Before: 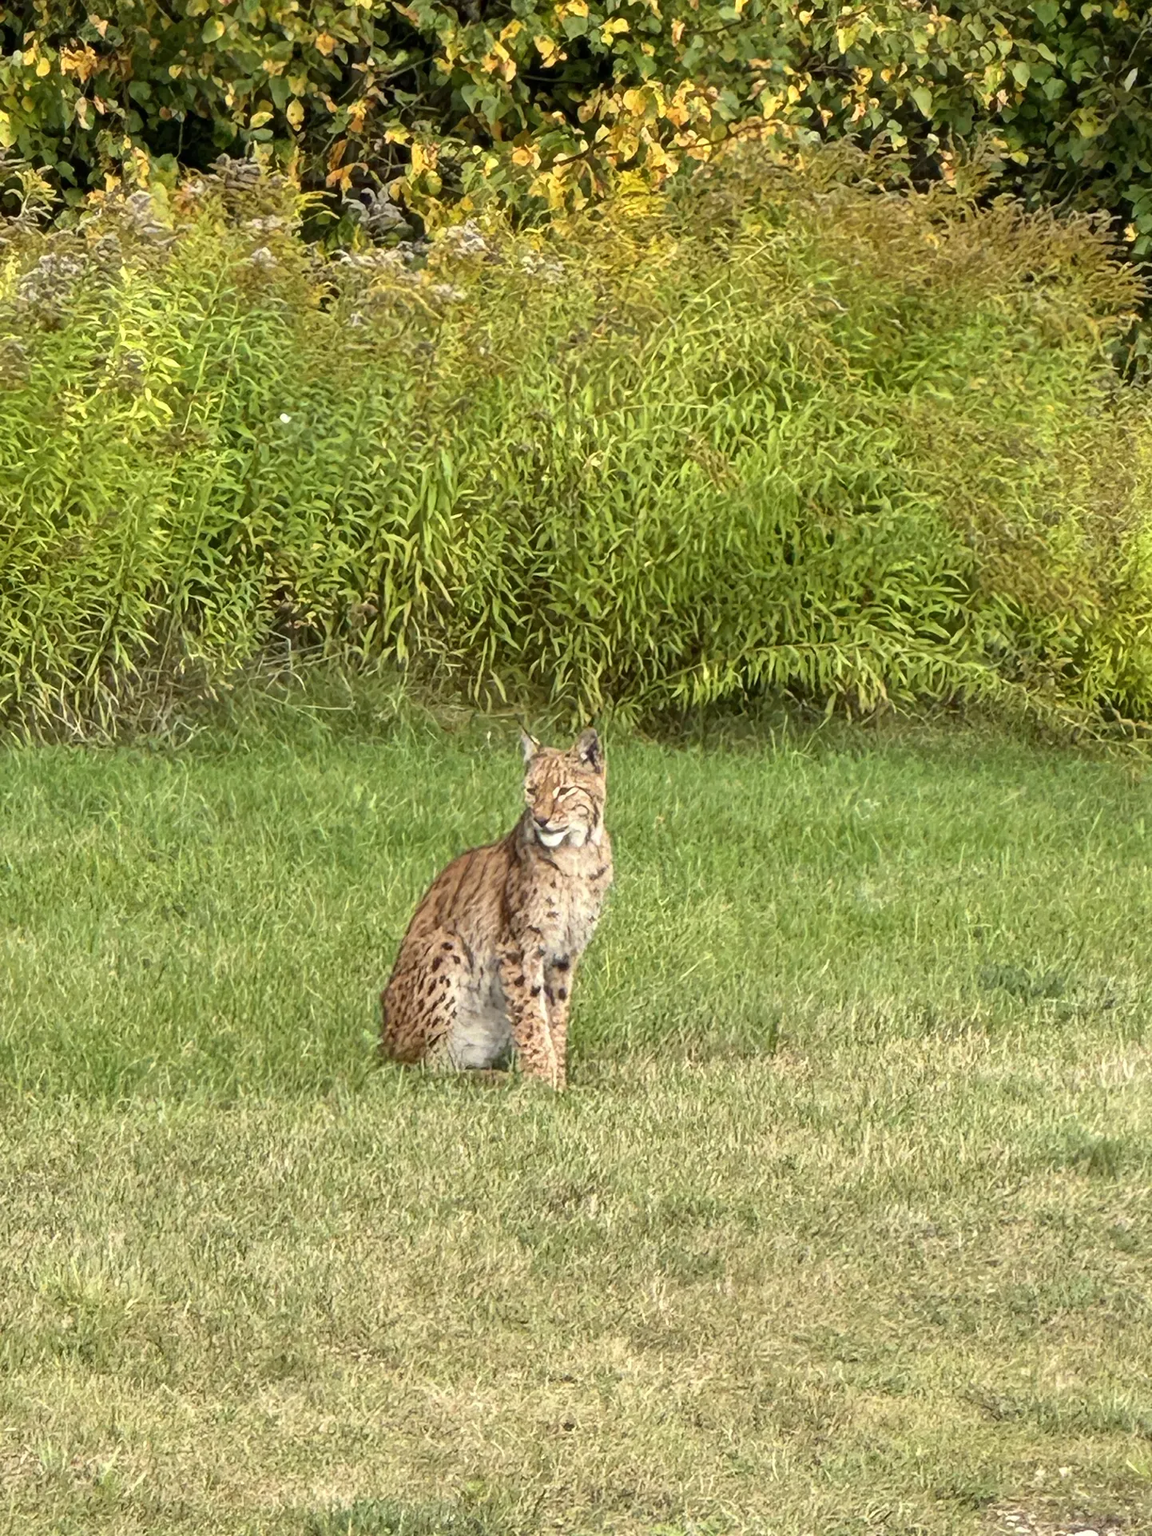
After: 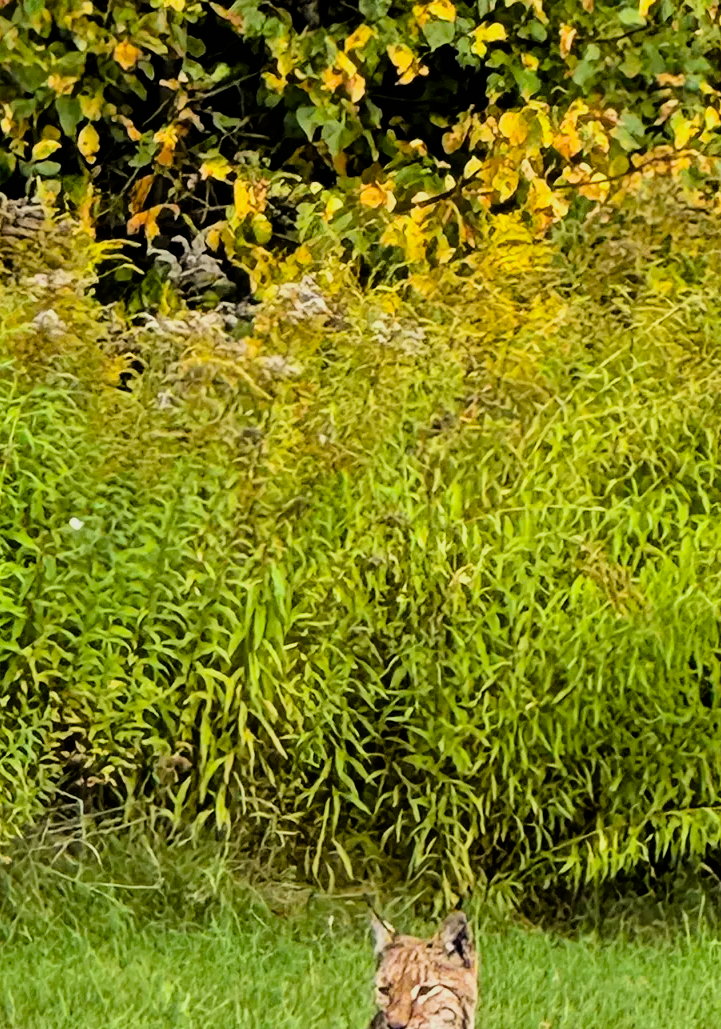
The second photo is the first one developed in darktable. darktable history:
crop: left 19.556%, right 30.401%, bottom 46.458%
color zones: curves: ch0 [(0.068, 0.464) (0.25, 0.5) (0.48, 0.508) (0.75, 0.536) (0.886, 0.476) (0.967, 0.456)]; ch1 [(0.066, 0.456) (0.25, 0.5) (0.616, 0.508) (0.746, 0.56) (0.934, 0.444)]
color balance: output saturation 110%
filmic rgb: black relative exposure -5 EV, hardness 2.88, contrast 1.4, highlights saturation mix -20%
haze removal: compatibility mode true, adaptive false
